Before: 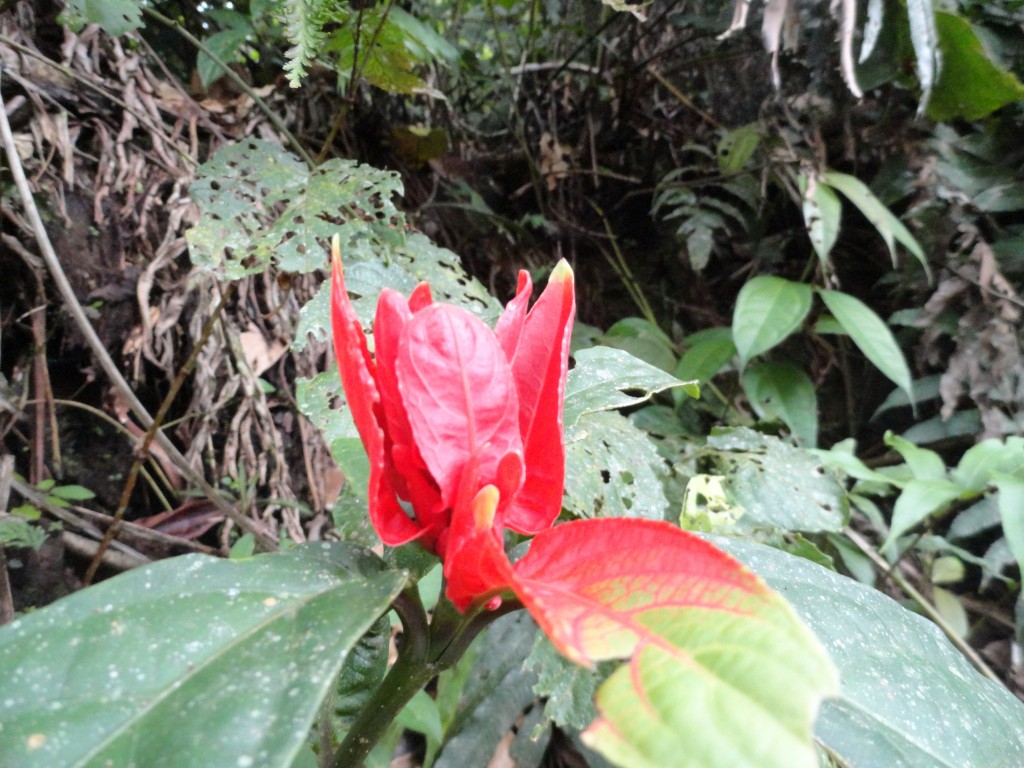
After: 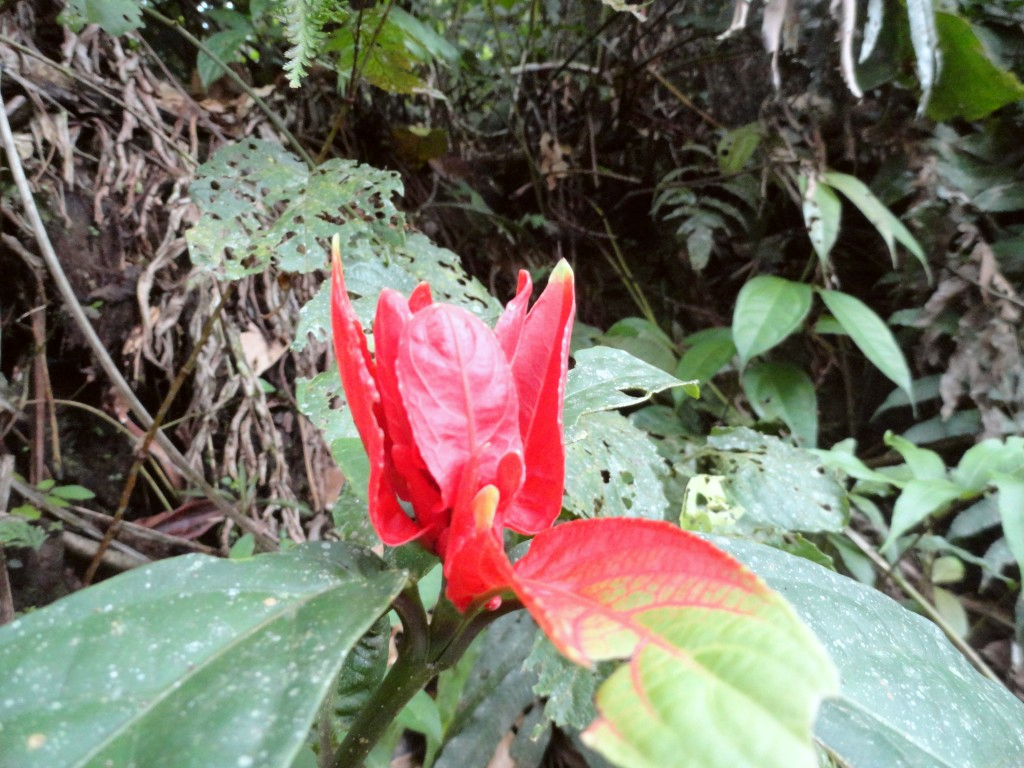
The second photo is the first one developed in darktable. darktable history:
color correction: highlights a* -2.9, highlights b* -1.9, shadows a* 2.32, shadows b* 2.65
